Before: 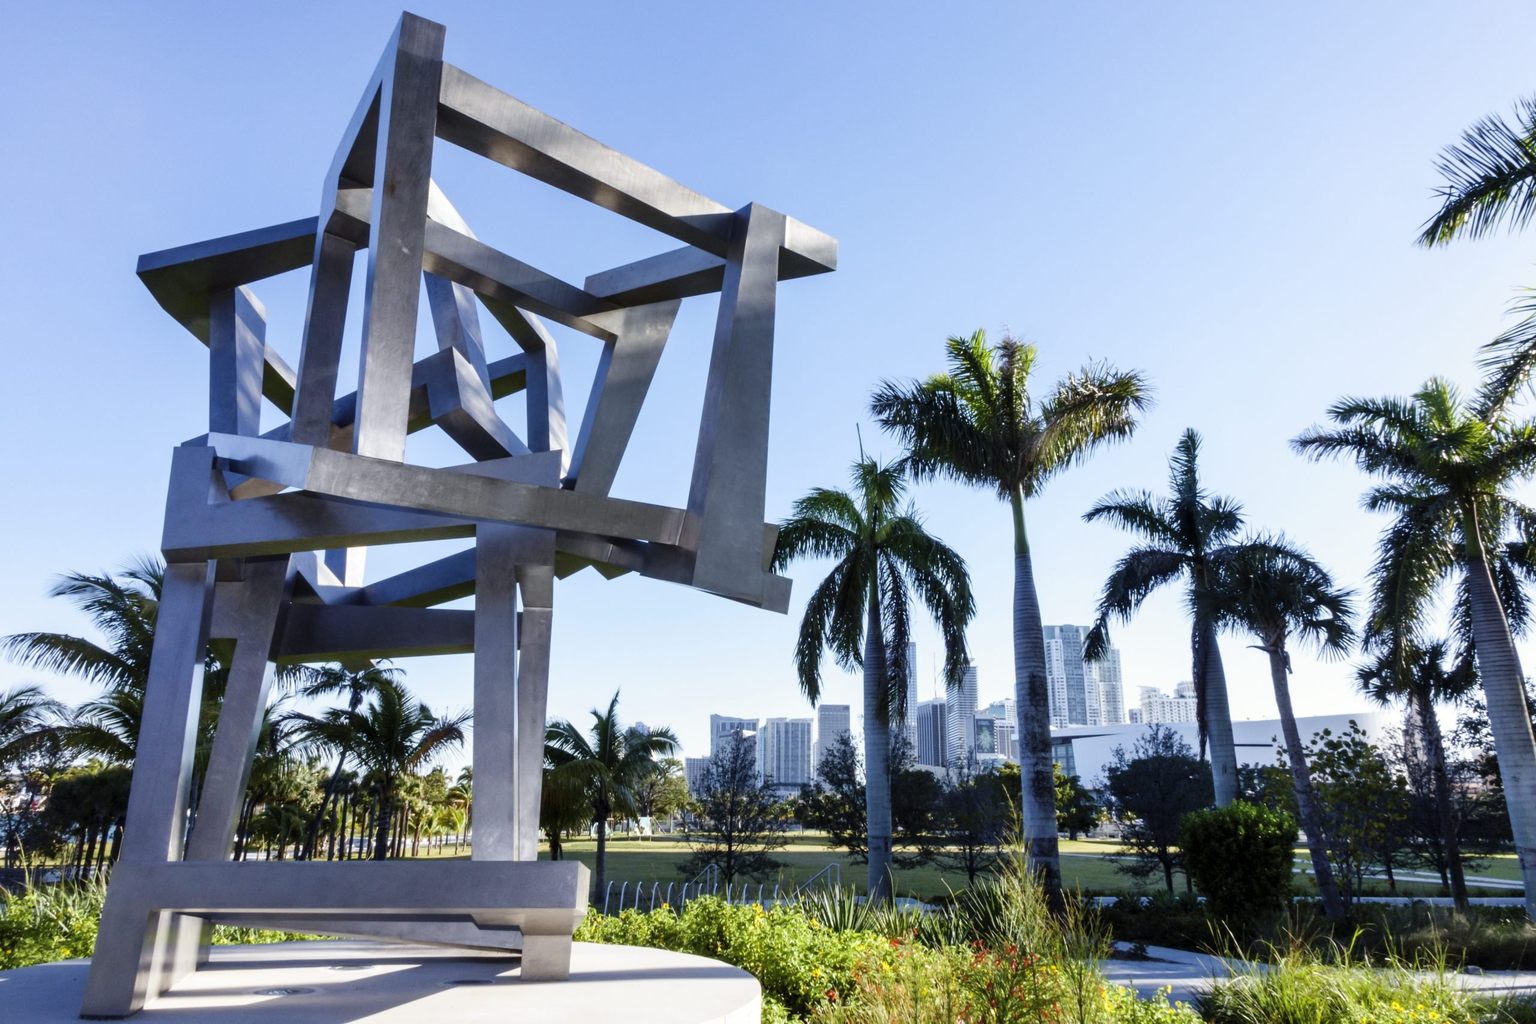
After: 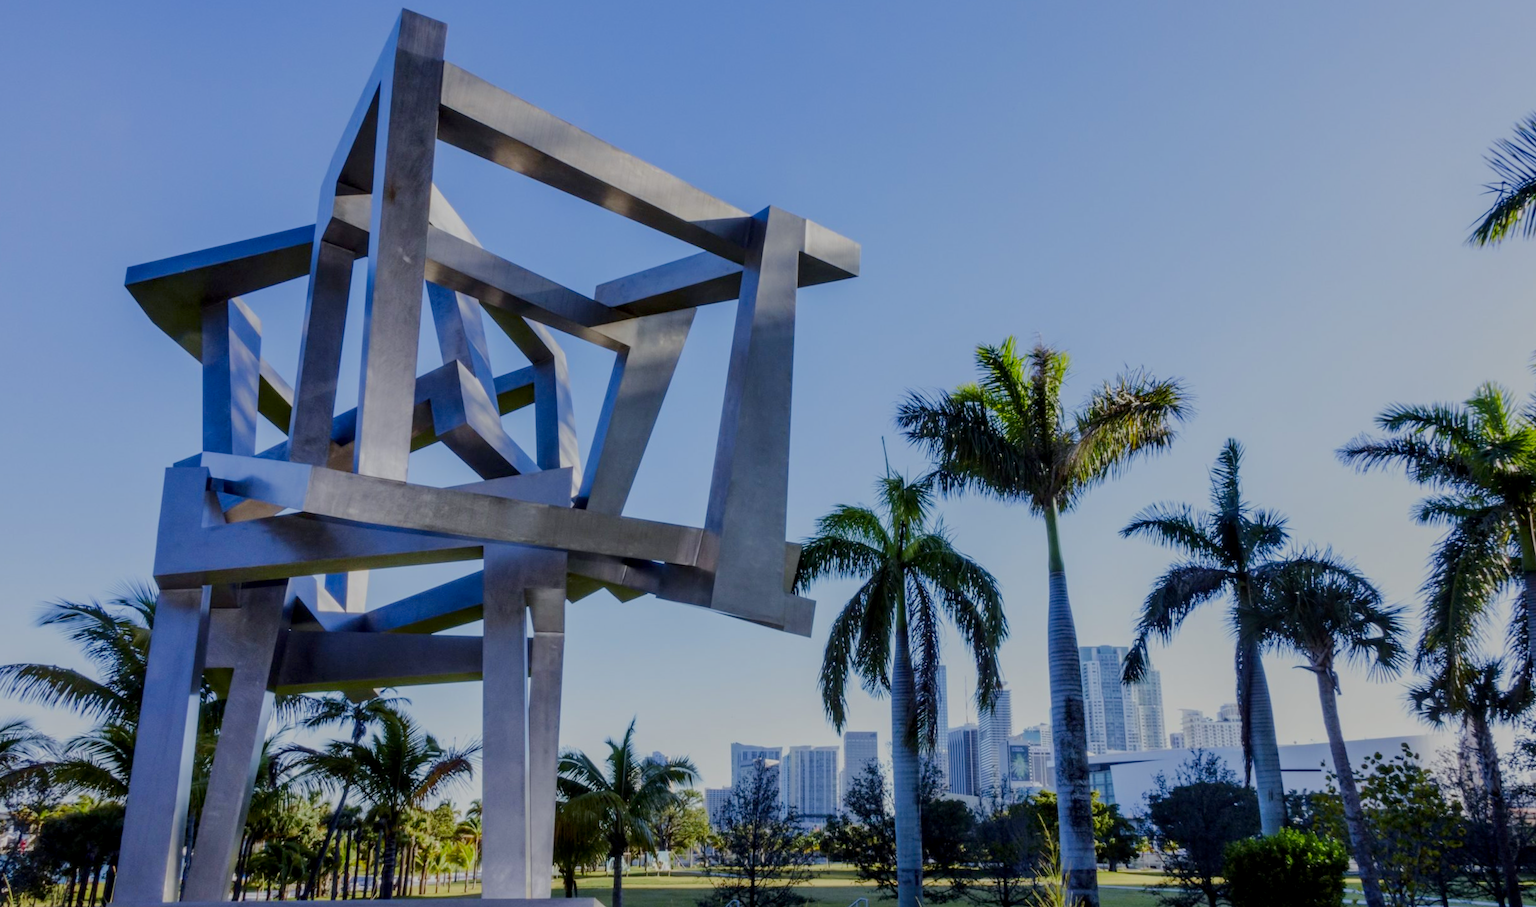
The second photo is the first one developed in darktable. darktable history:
tone equalizer: -8 EV -0.03 EV, -7 EV 0.024 EV, -6 EV -0.008 EV, -5 EV 0.006 EV, -4 EV -0.035 EV, -3 EV -0.231 EV, -2 EV -0.639 EV, -1 EV -1.01 EV, +0 EV -0.994 EV, edges refinement/feathering 500, mask exposure compensation -1.57 EV, preserve details no
exposure: black level correction 0.001, compensate exposure bias true, compensate highlight preservation false
contrast brightness saturation: brightness -0.02, saturation 0.349
crop and rotate: angle 0.512°, left 0.385%, right 3.022%, bottom 14.314%
local contrast: on, module defaults
